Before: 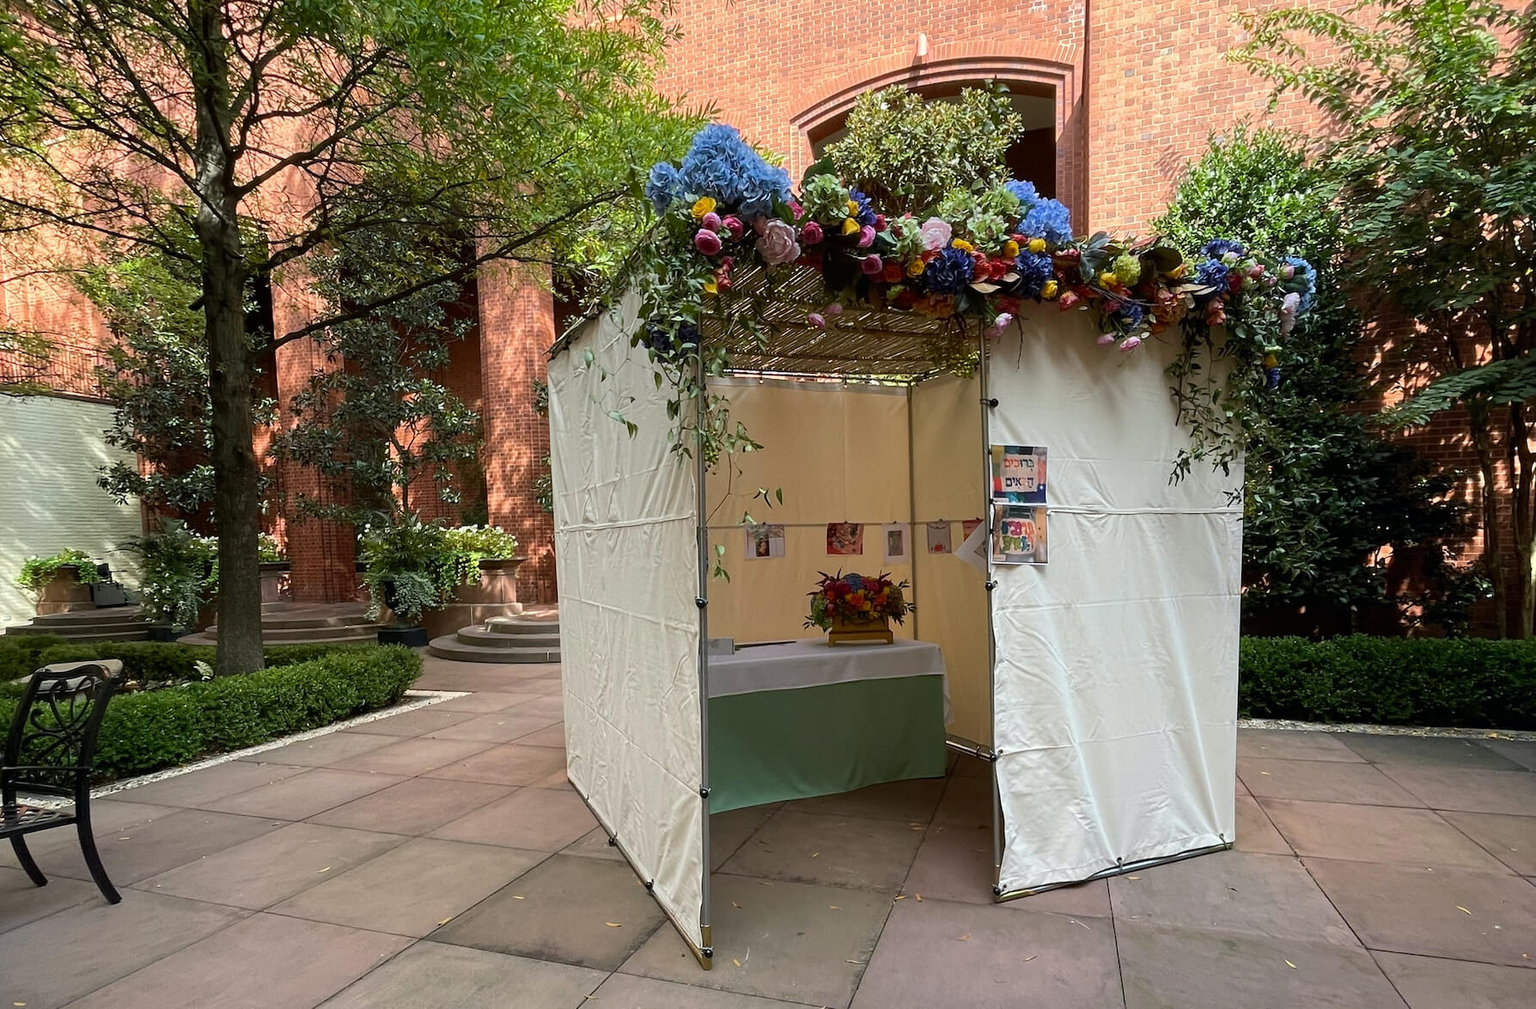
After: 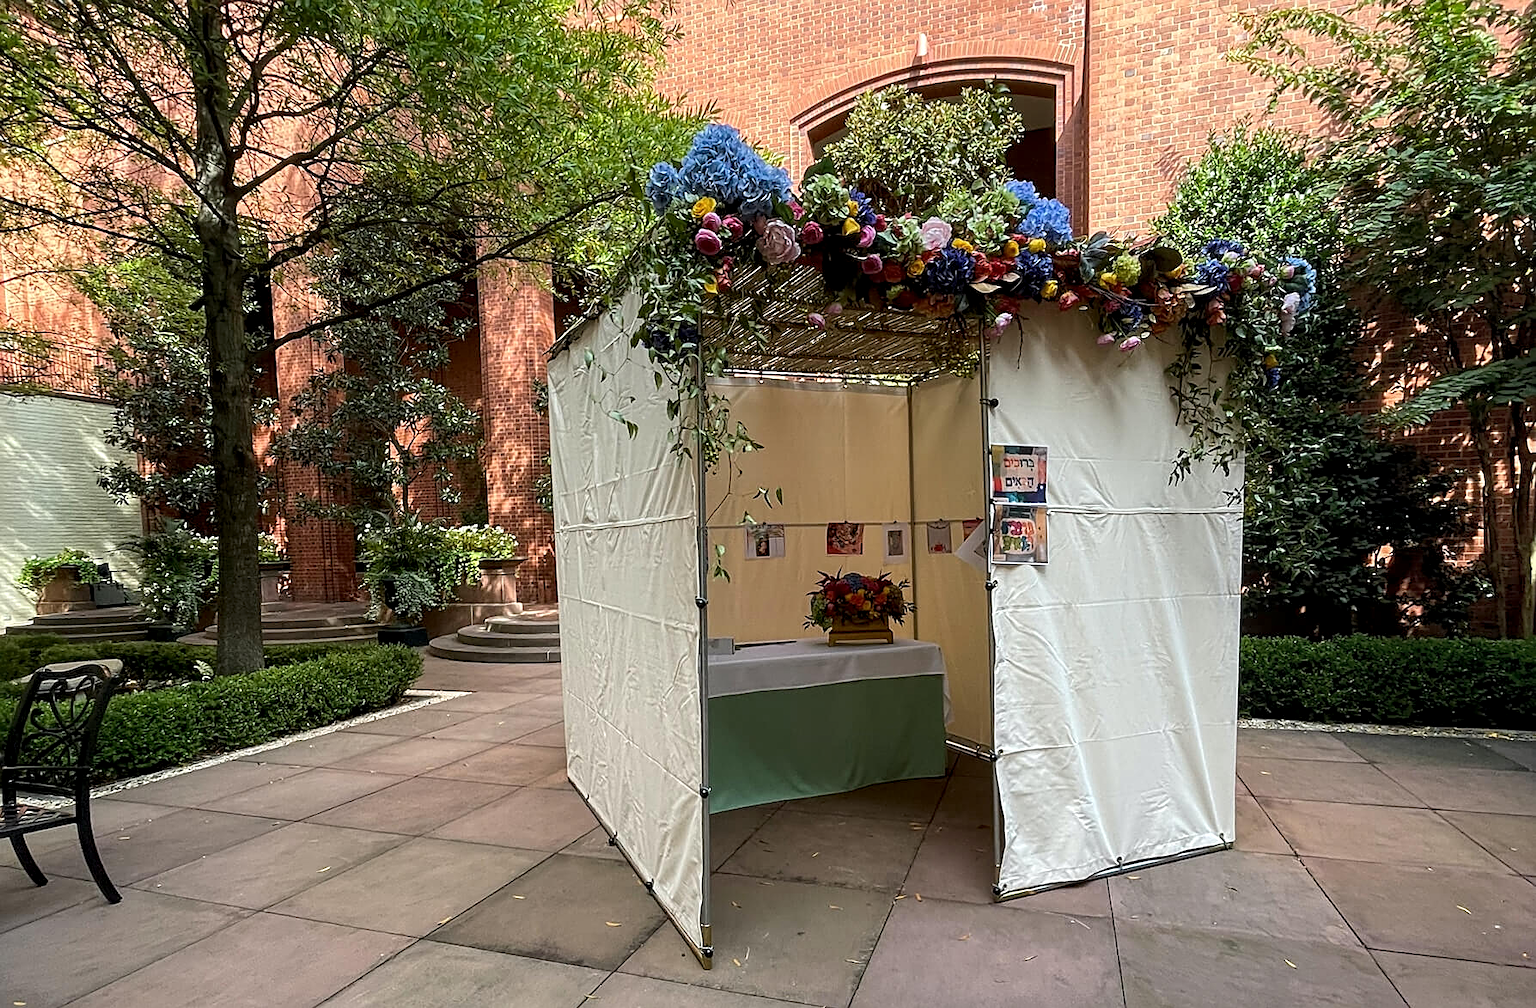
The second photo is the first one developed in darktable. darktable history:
levels: mode automatic, levels [0, 0.498, 0.996]
sharpen: on, module defaults
local contrast: highlights 86%, shadows 79%
shadows and highlights: shadows 61.57, white point adjustment 0.352, highlights -34.29, compress 83.76%
